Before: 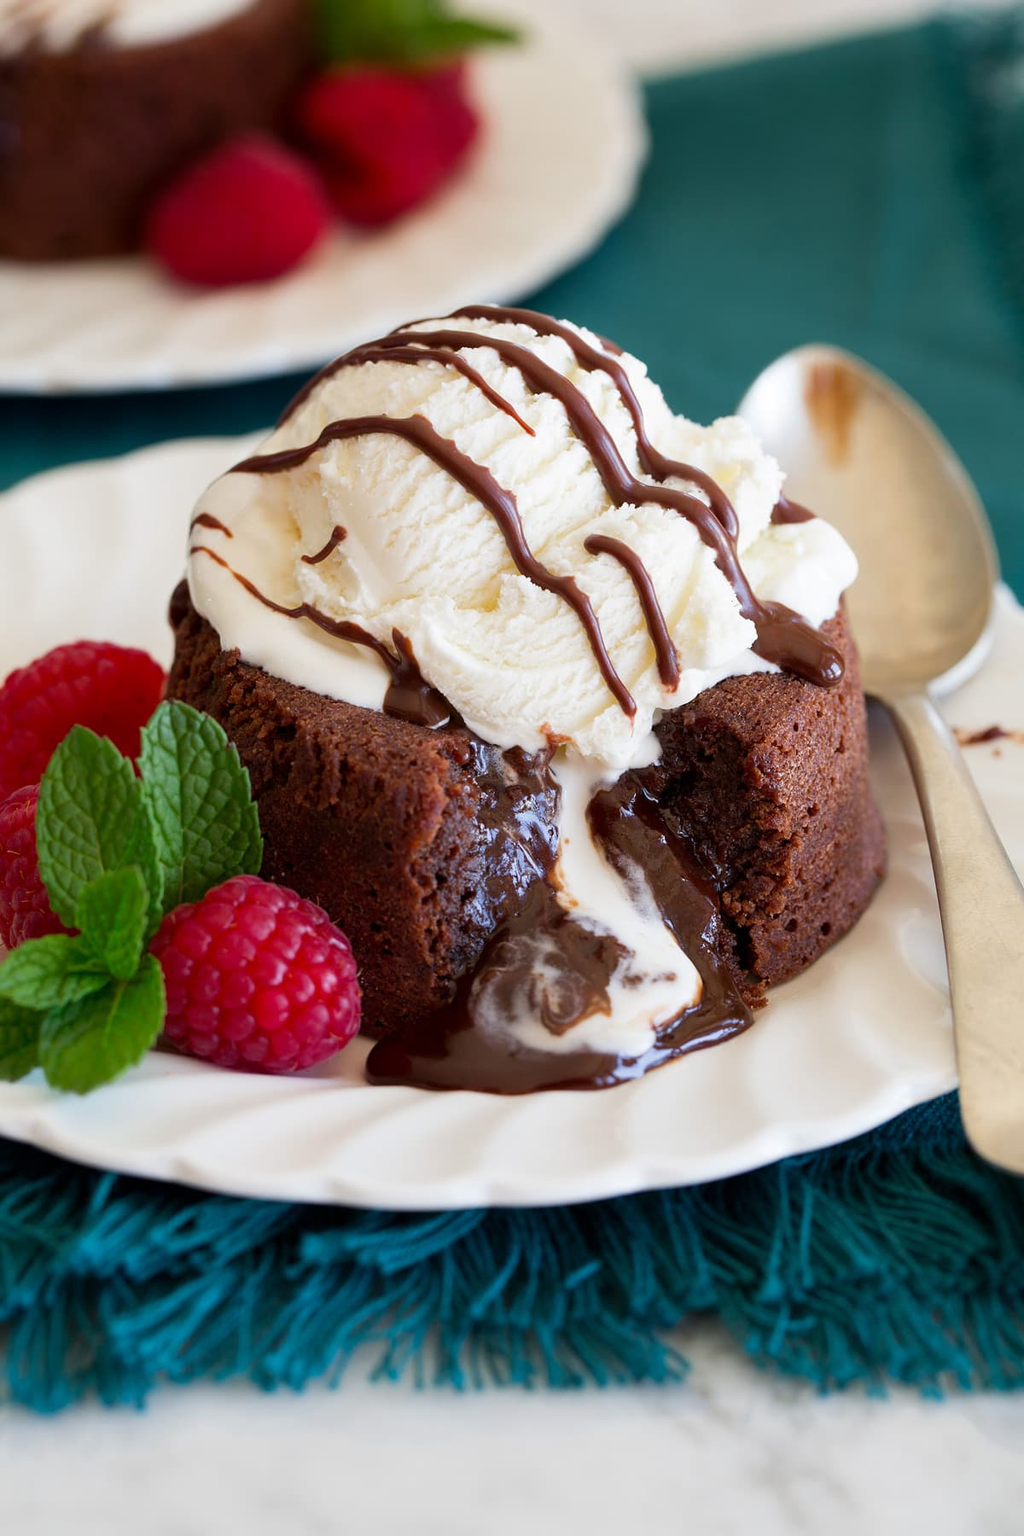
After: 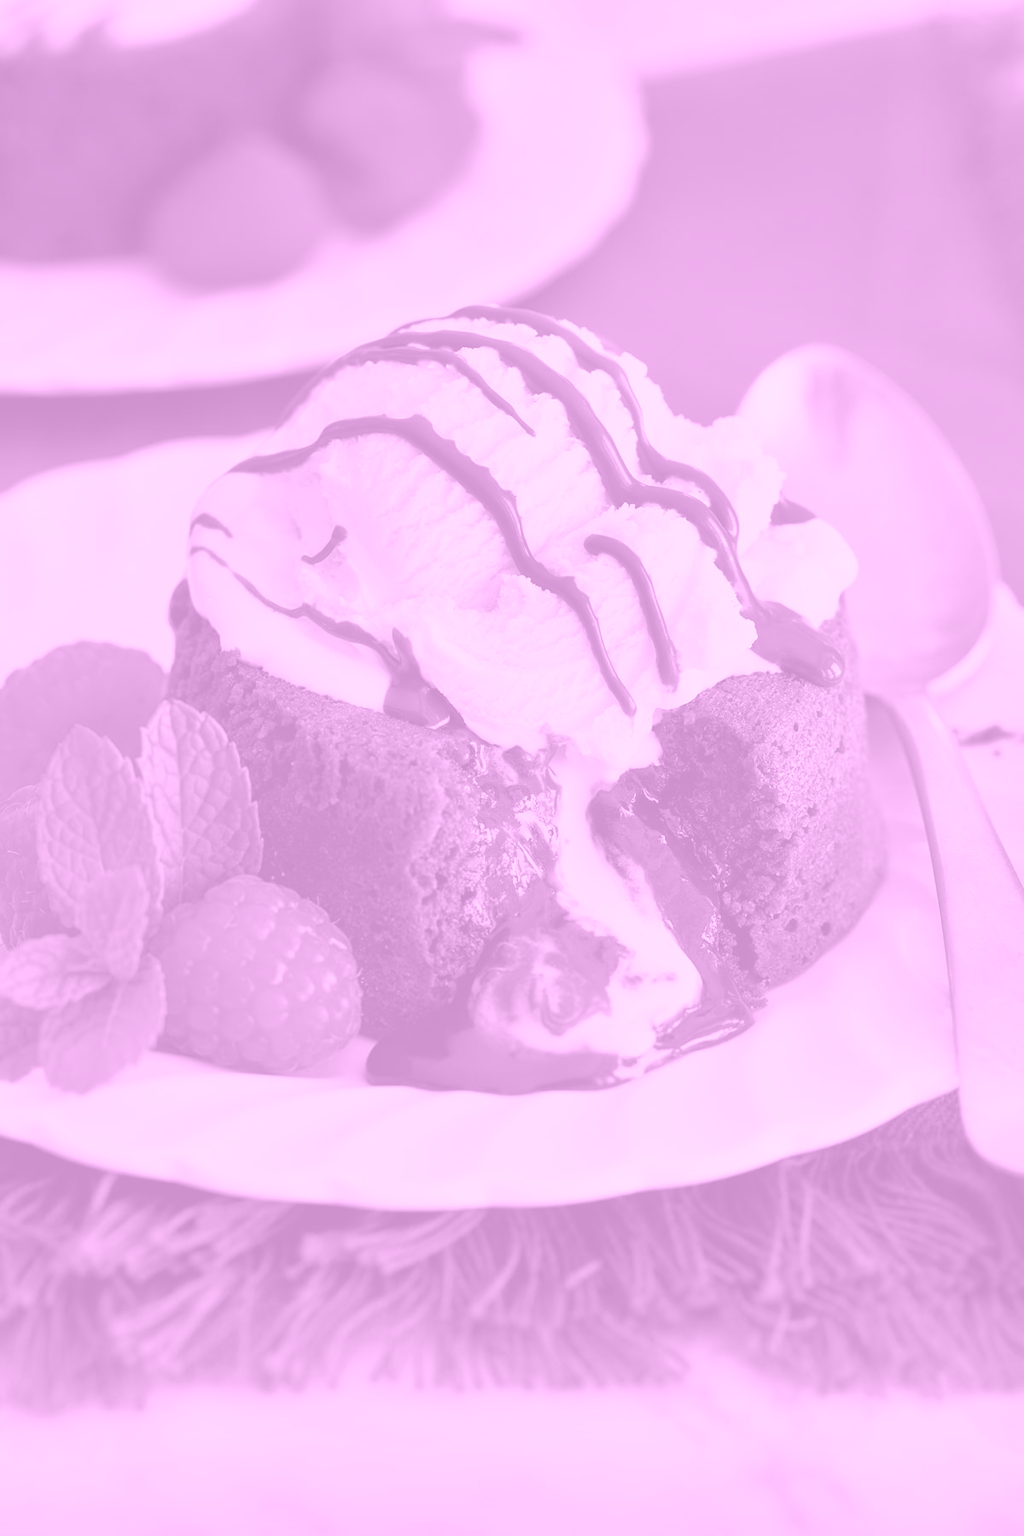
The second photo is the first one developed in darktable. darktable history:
shadows and highlights: shadows 20.91, highlights -82.73, soften with gaussian
colorize: hue 331.2°, saturation 69%, source mix 30.28%, lightness 69.02%, version 1
